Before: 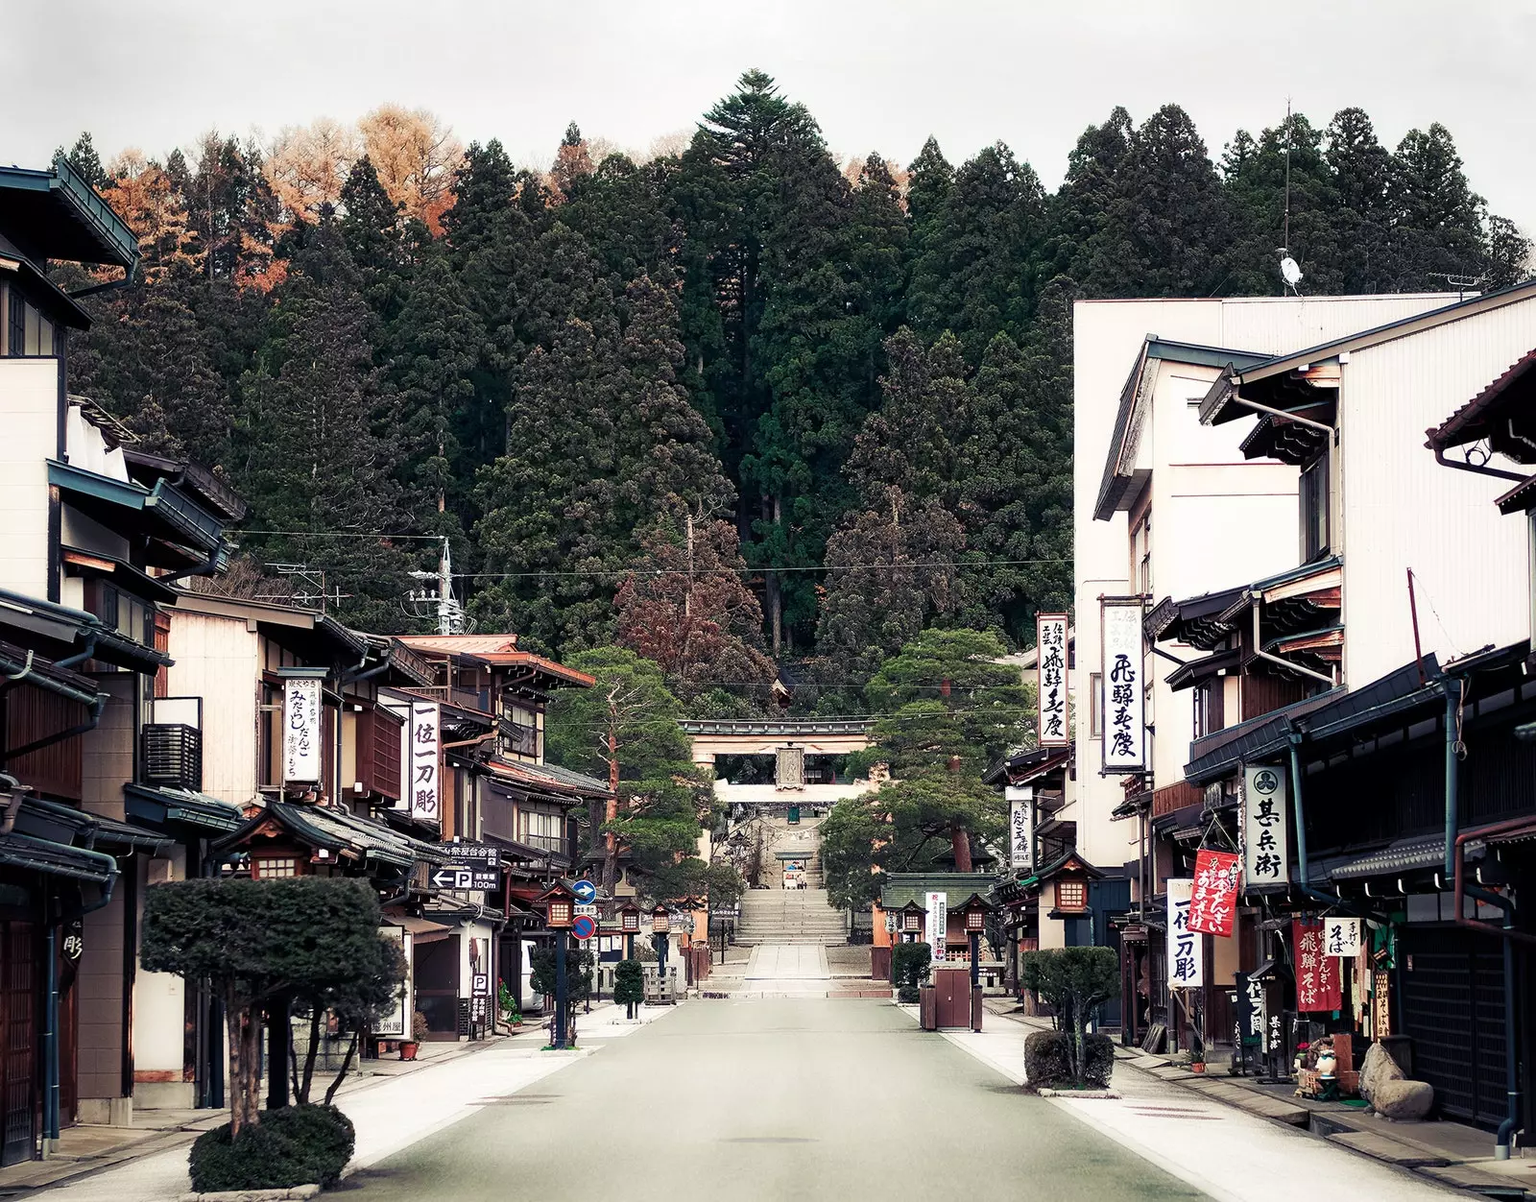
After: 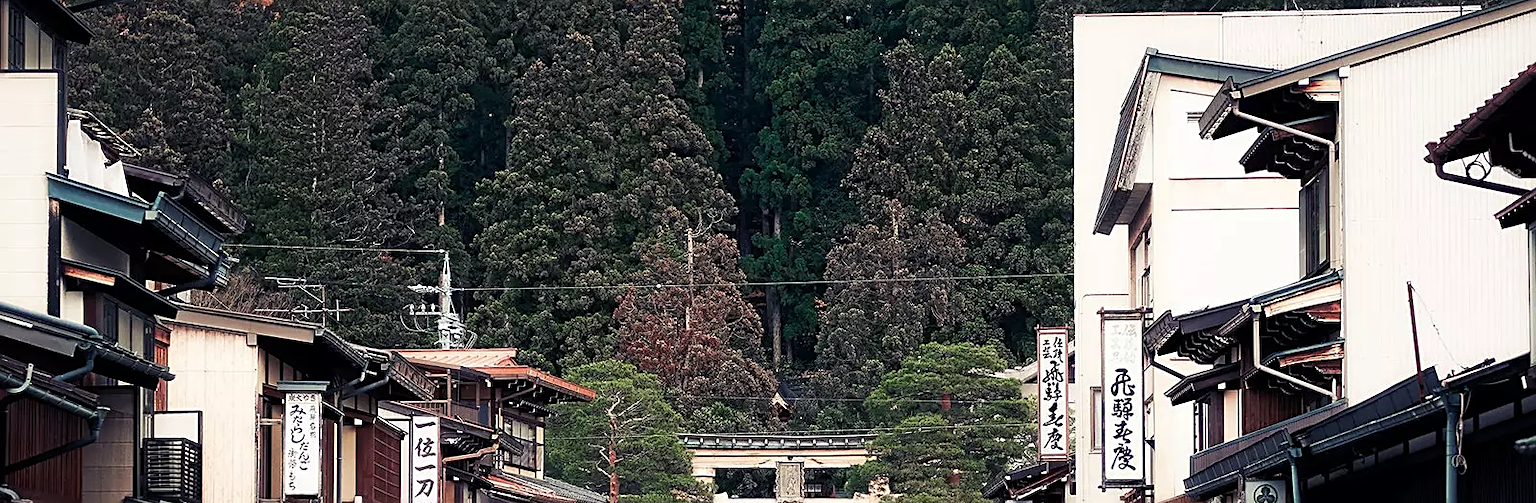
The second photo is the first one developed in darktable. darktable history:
sharpen: on, module defaults
crop and rotate: top 23.84%, bottom 34.294%
